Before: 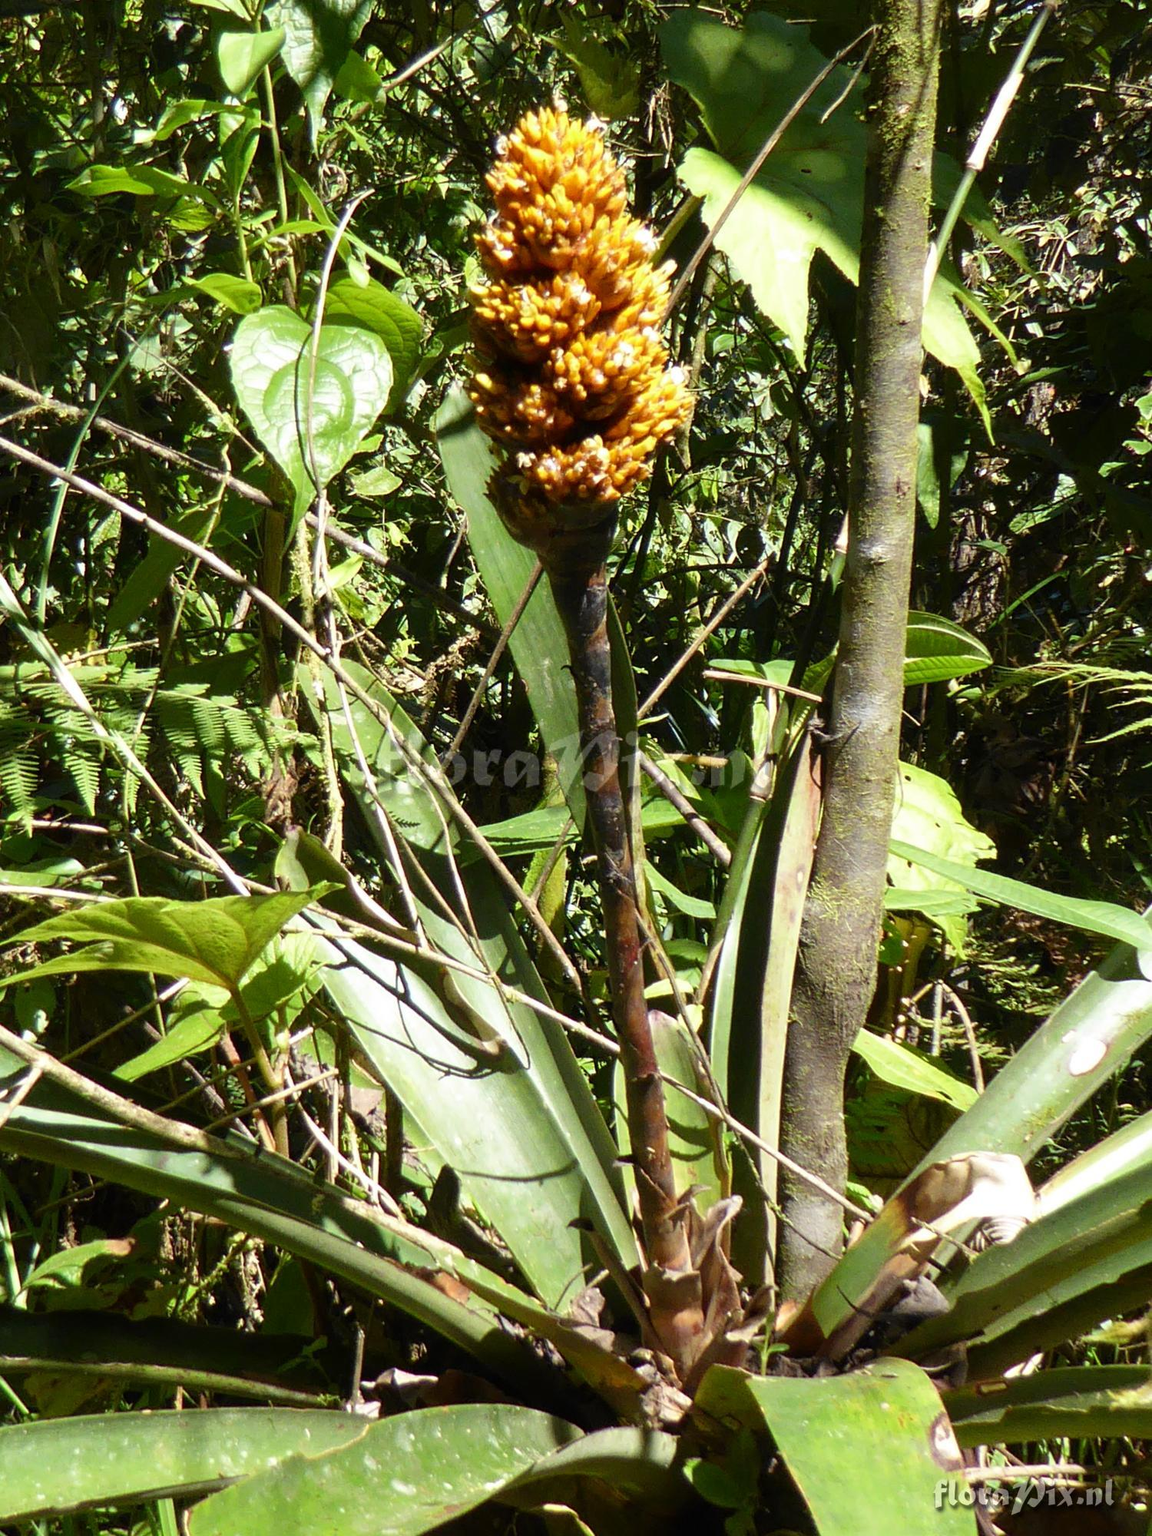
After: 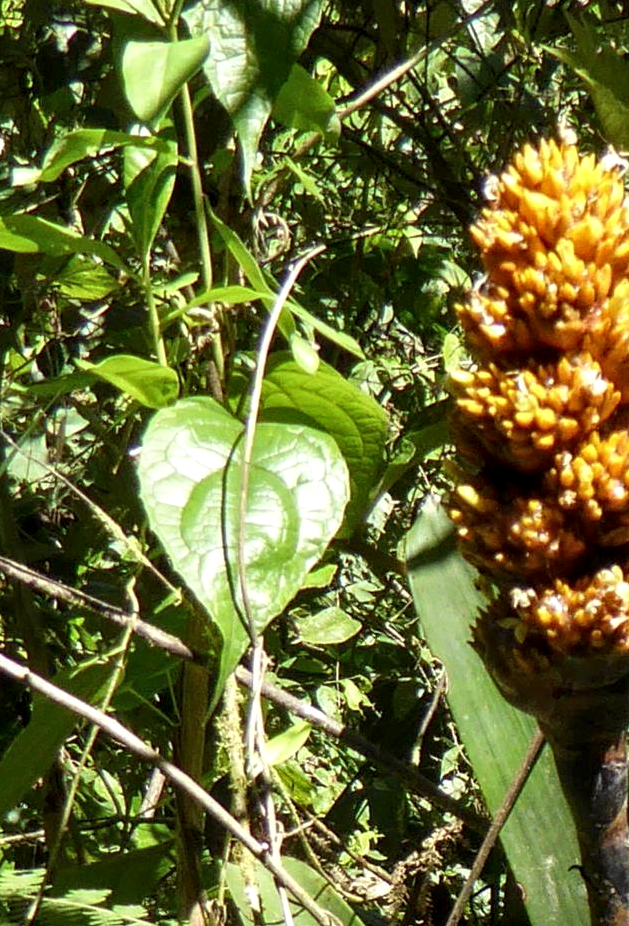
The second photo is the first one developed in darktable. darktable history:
local contrast: highlights 83%, shadows 81%
crop and rotate: left 10.817%, top 0.062%, right 47.194%, bottom 53.626%
